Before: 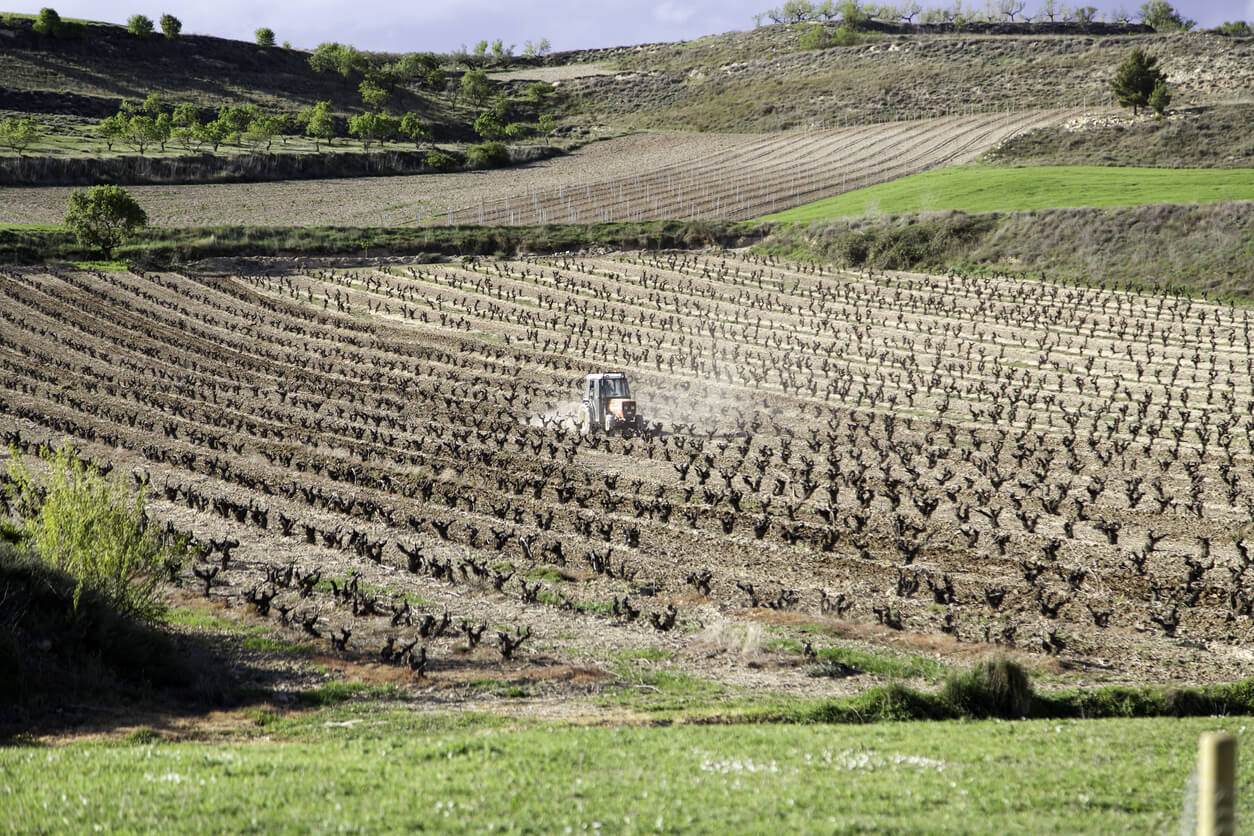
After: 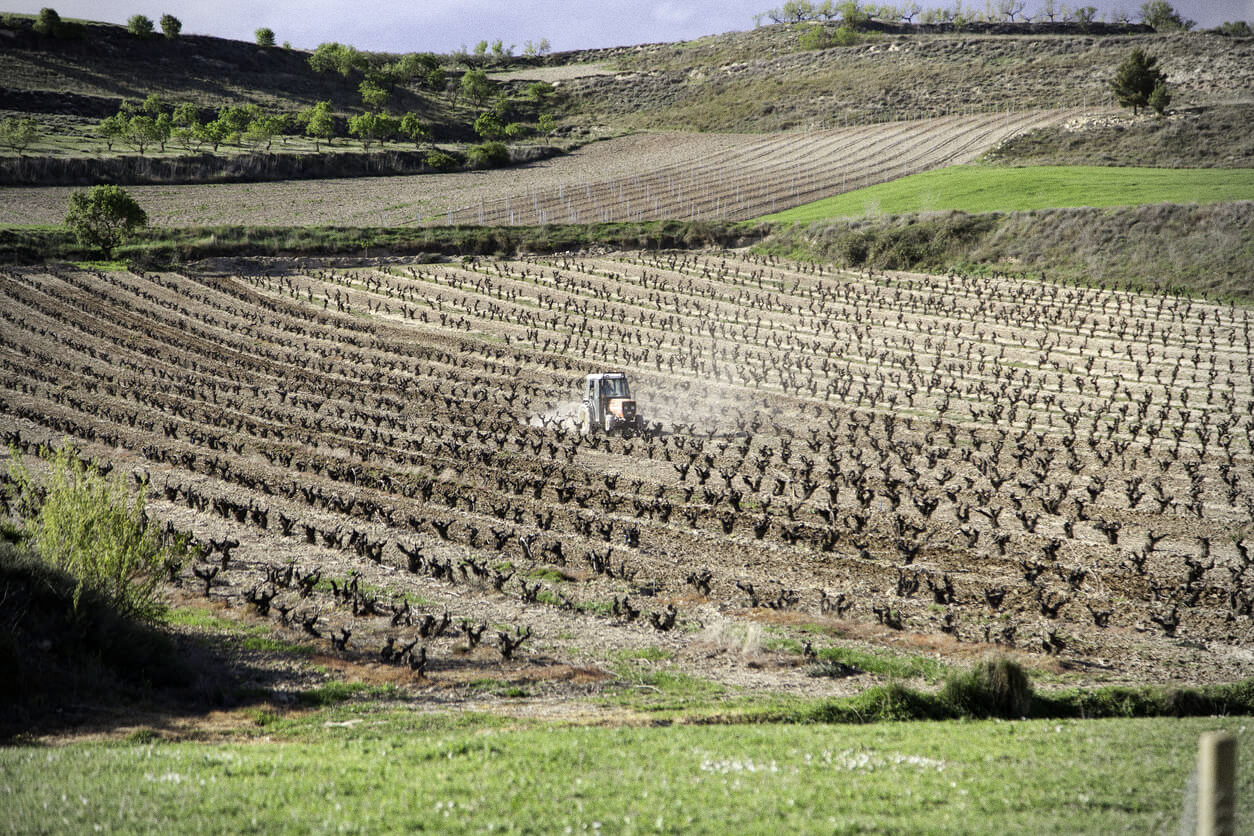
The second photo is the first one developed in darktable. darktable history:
grain: coarseness 0.09 ISO
vignetting: on, module defaults
